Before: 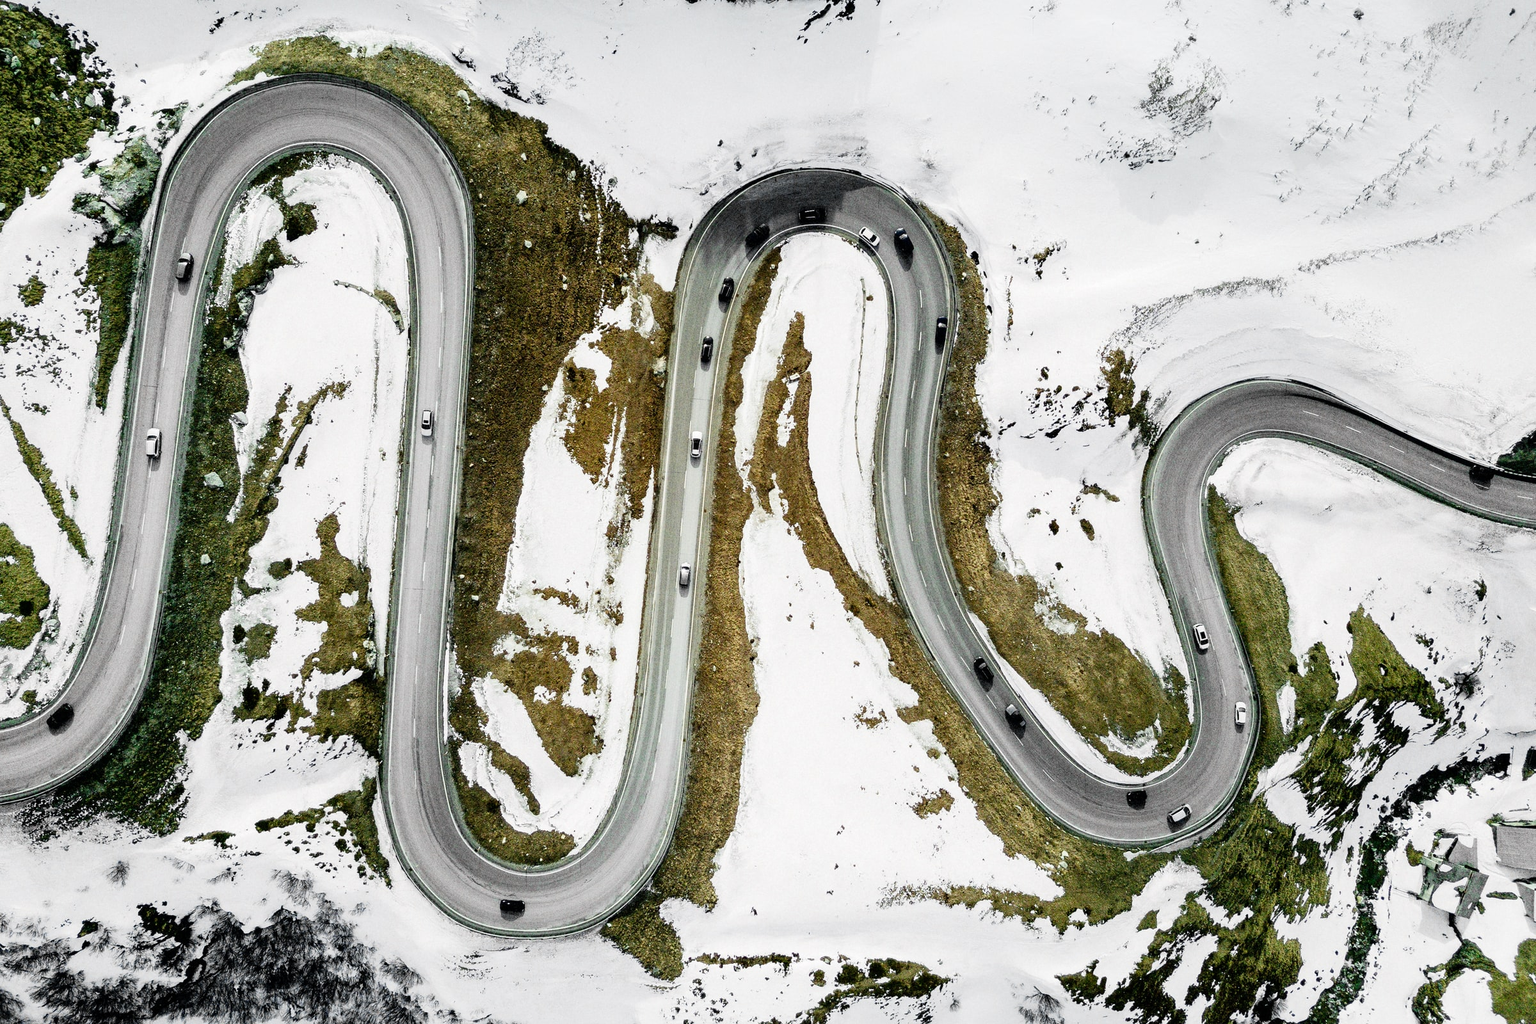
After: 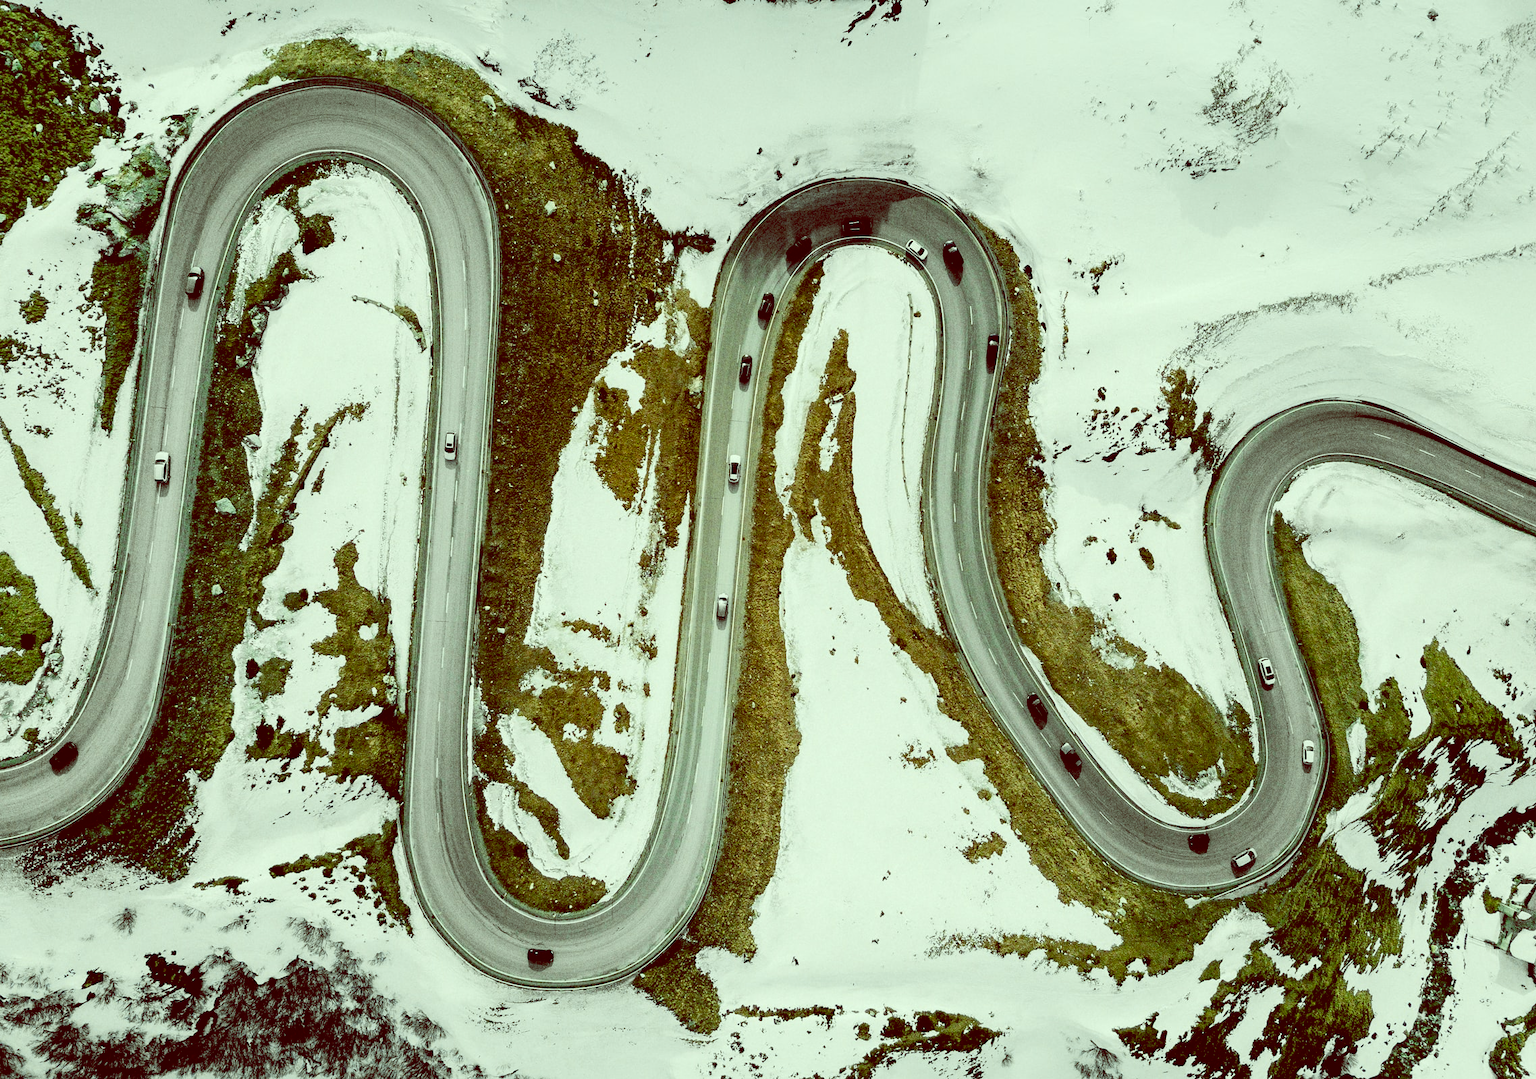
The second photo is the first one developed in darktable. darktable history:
color balance: lift [1, 1.015, 0.987, 0.985], gamma [1, 0.959, 1.042, 0.958], gain [0.927, 0.938, 1.072, 0.928], contrast 1.5%
crop and rotate: right 5.167%
